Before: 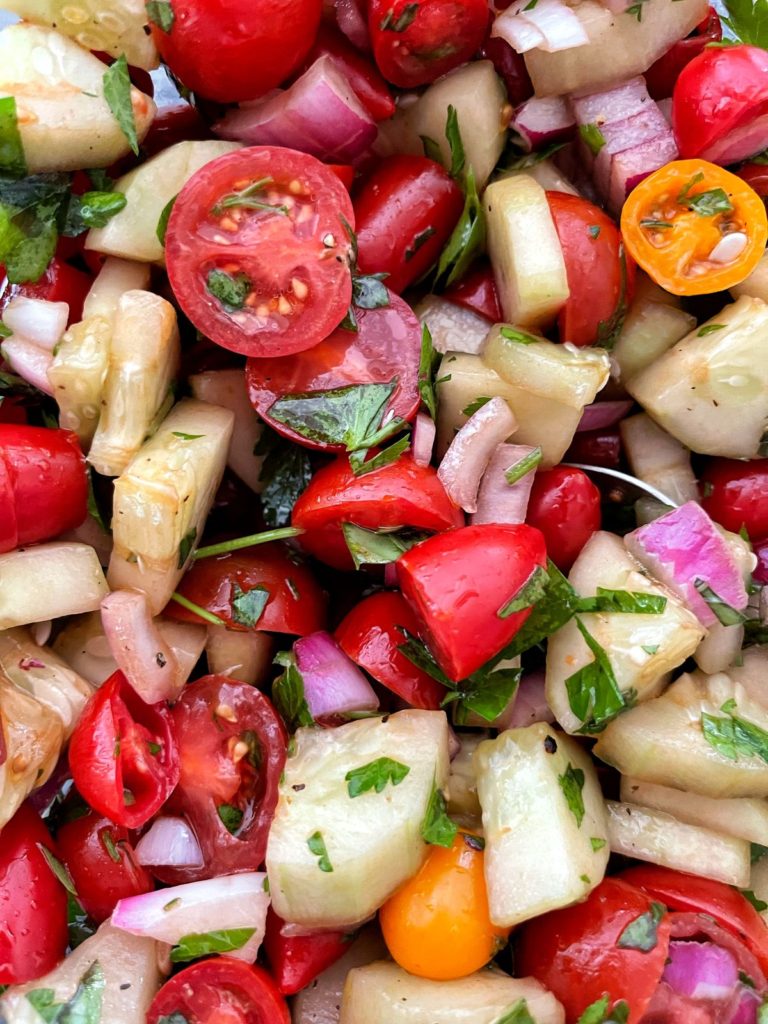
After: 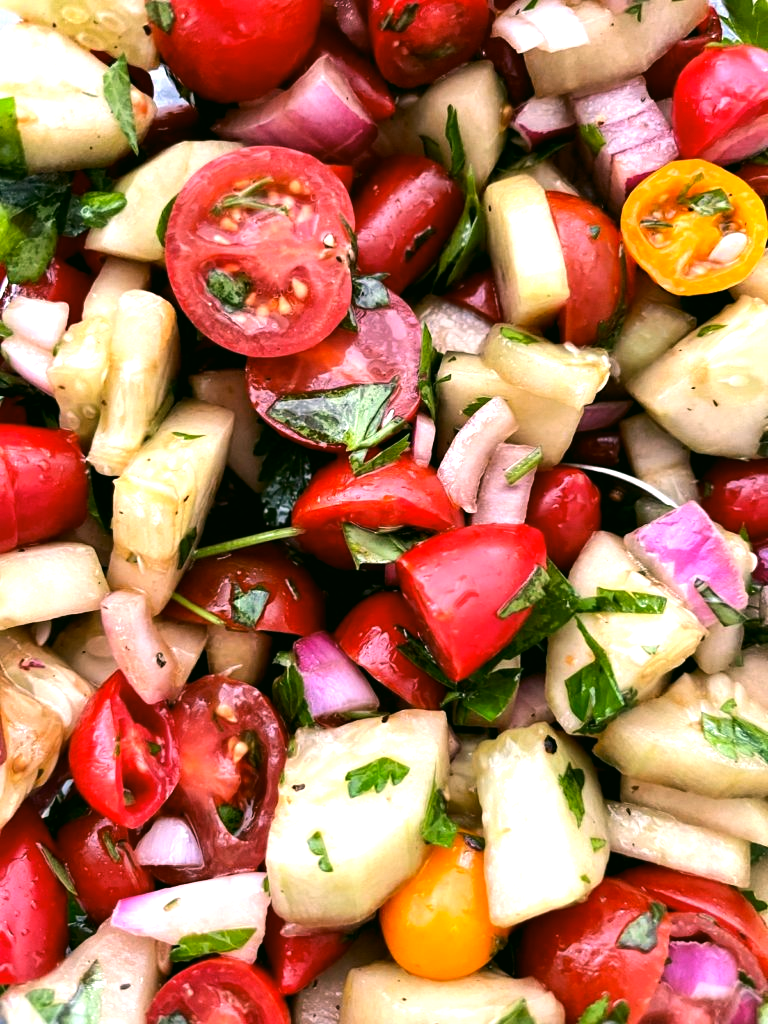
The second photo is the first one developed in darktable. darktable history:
tone equalizer: -8 EV -0.75 EV, -7 EV -0.7 EV, -6 EV -0.6 EV, -5 EV -0.4 EV, -3 EV 0.4 EV, -2 EV 0.6 EV, -1 EV 0.7 EV, +0 EV 0.75 EV, edges refinement/feathering 500, mask exposure compensation -1.57 EV, preserve details no
color correction: highlights a* 4.02, highlights b* 4.98, shadows a* -7.55, shadows b* 4.98
